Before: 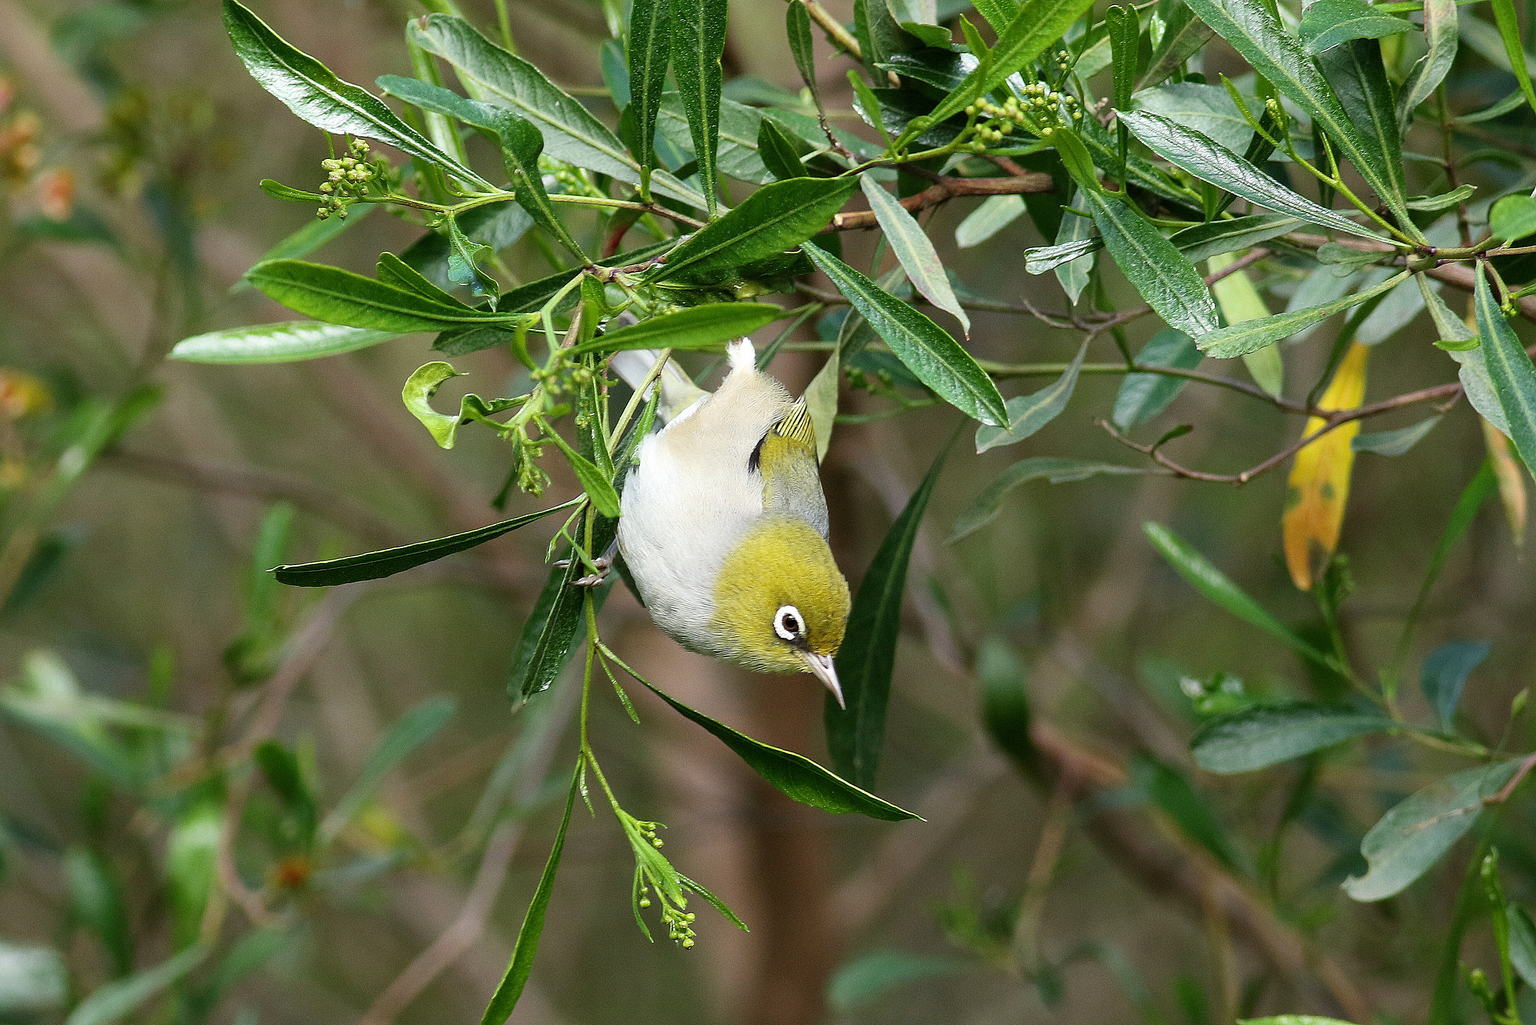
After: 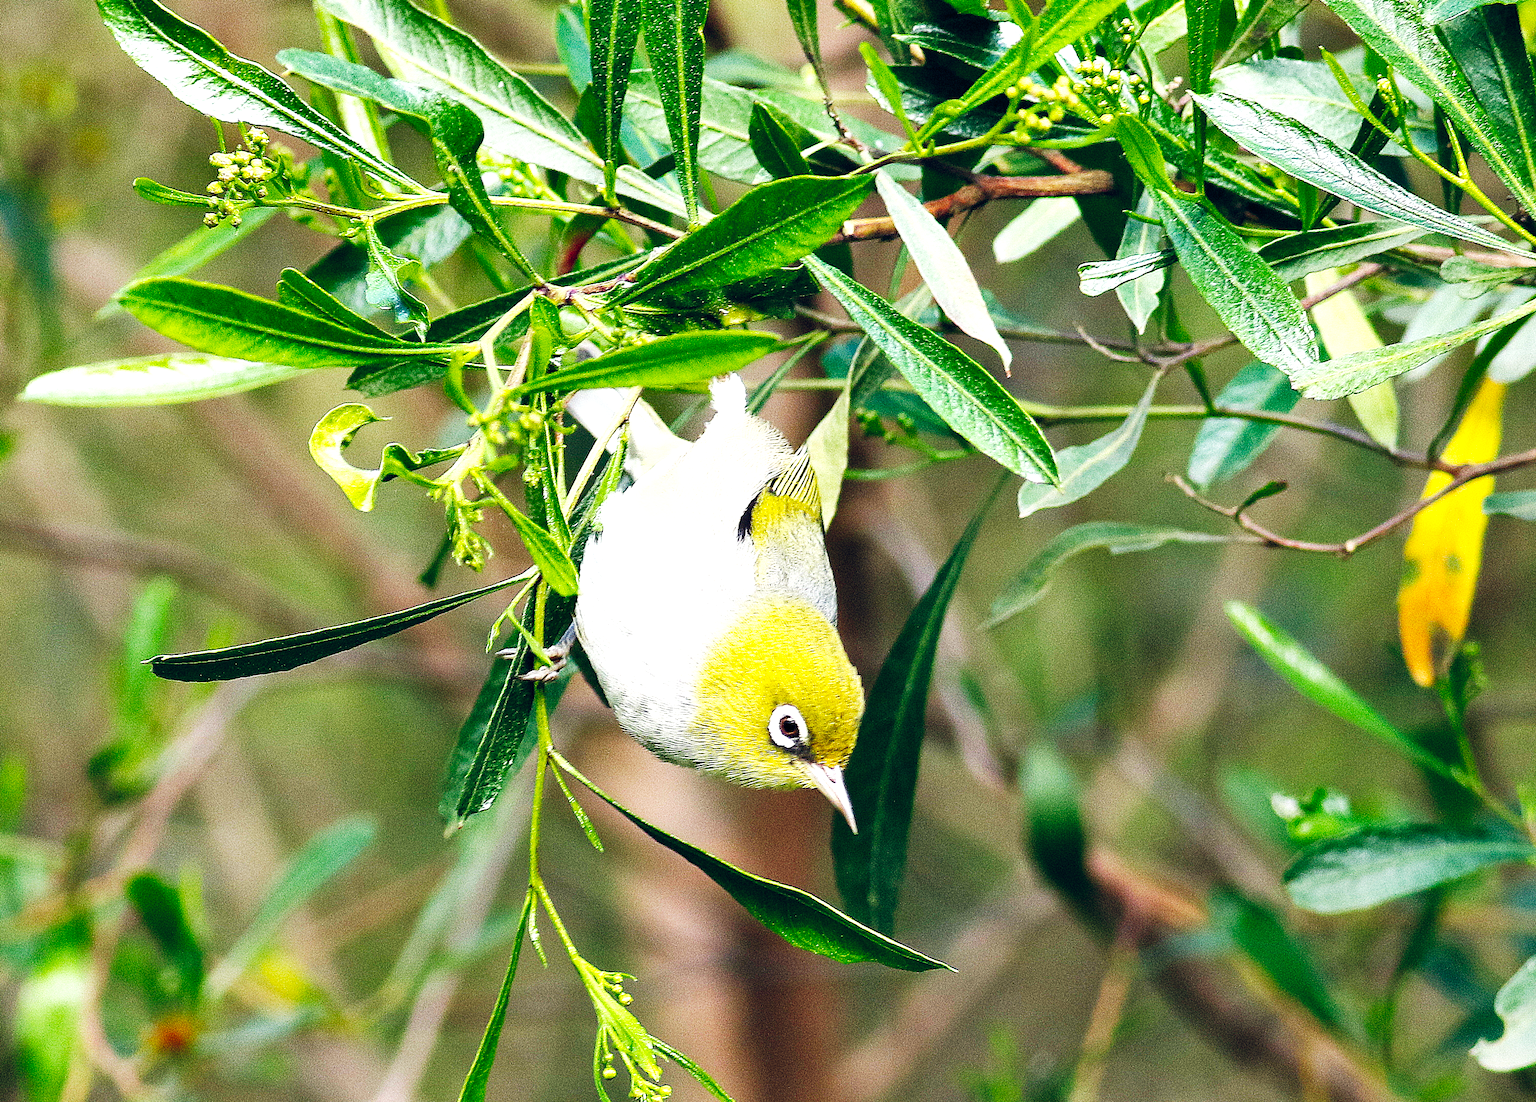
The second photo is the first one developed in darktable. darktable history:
shadows and highlights: radius 171.16, shadows 27, white point adjustment 3.13, highlights -67.95, soften with gaussian
crop: left 9.929%, top 3.475%, right 9.188%, bottom 9.529%
color balance rgb: shadows lift › hue 87.51°, highlights gain › chroma 0.68%, highlights gain › hue 55.1°, global offset › chroma 0.13%, global offset › hue 253.66°, linear chroma grading › global chroma 0.5%, perceptual saturation grading › global saturation 16.38%
base curve: curves: ch0 [(0, 0) (0.007, 0.004) (0.027, 0.03) (0.046, 0.07) (0.207, 0.54) (0.442, 0.872) (0.673, 0.972) (1, 1)], preserve colors none
